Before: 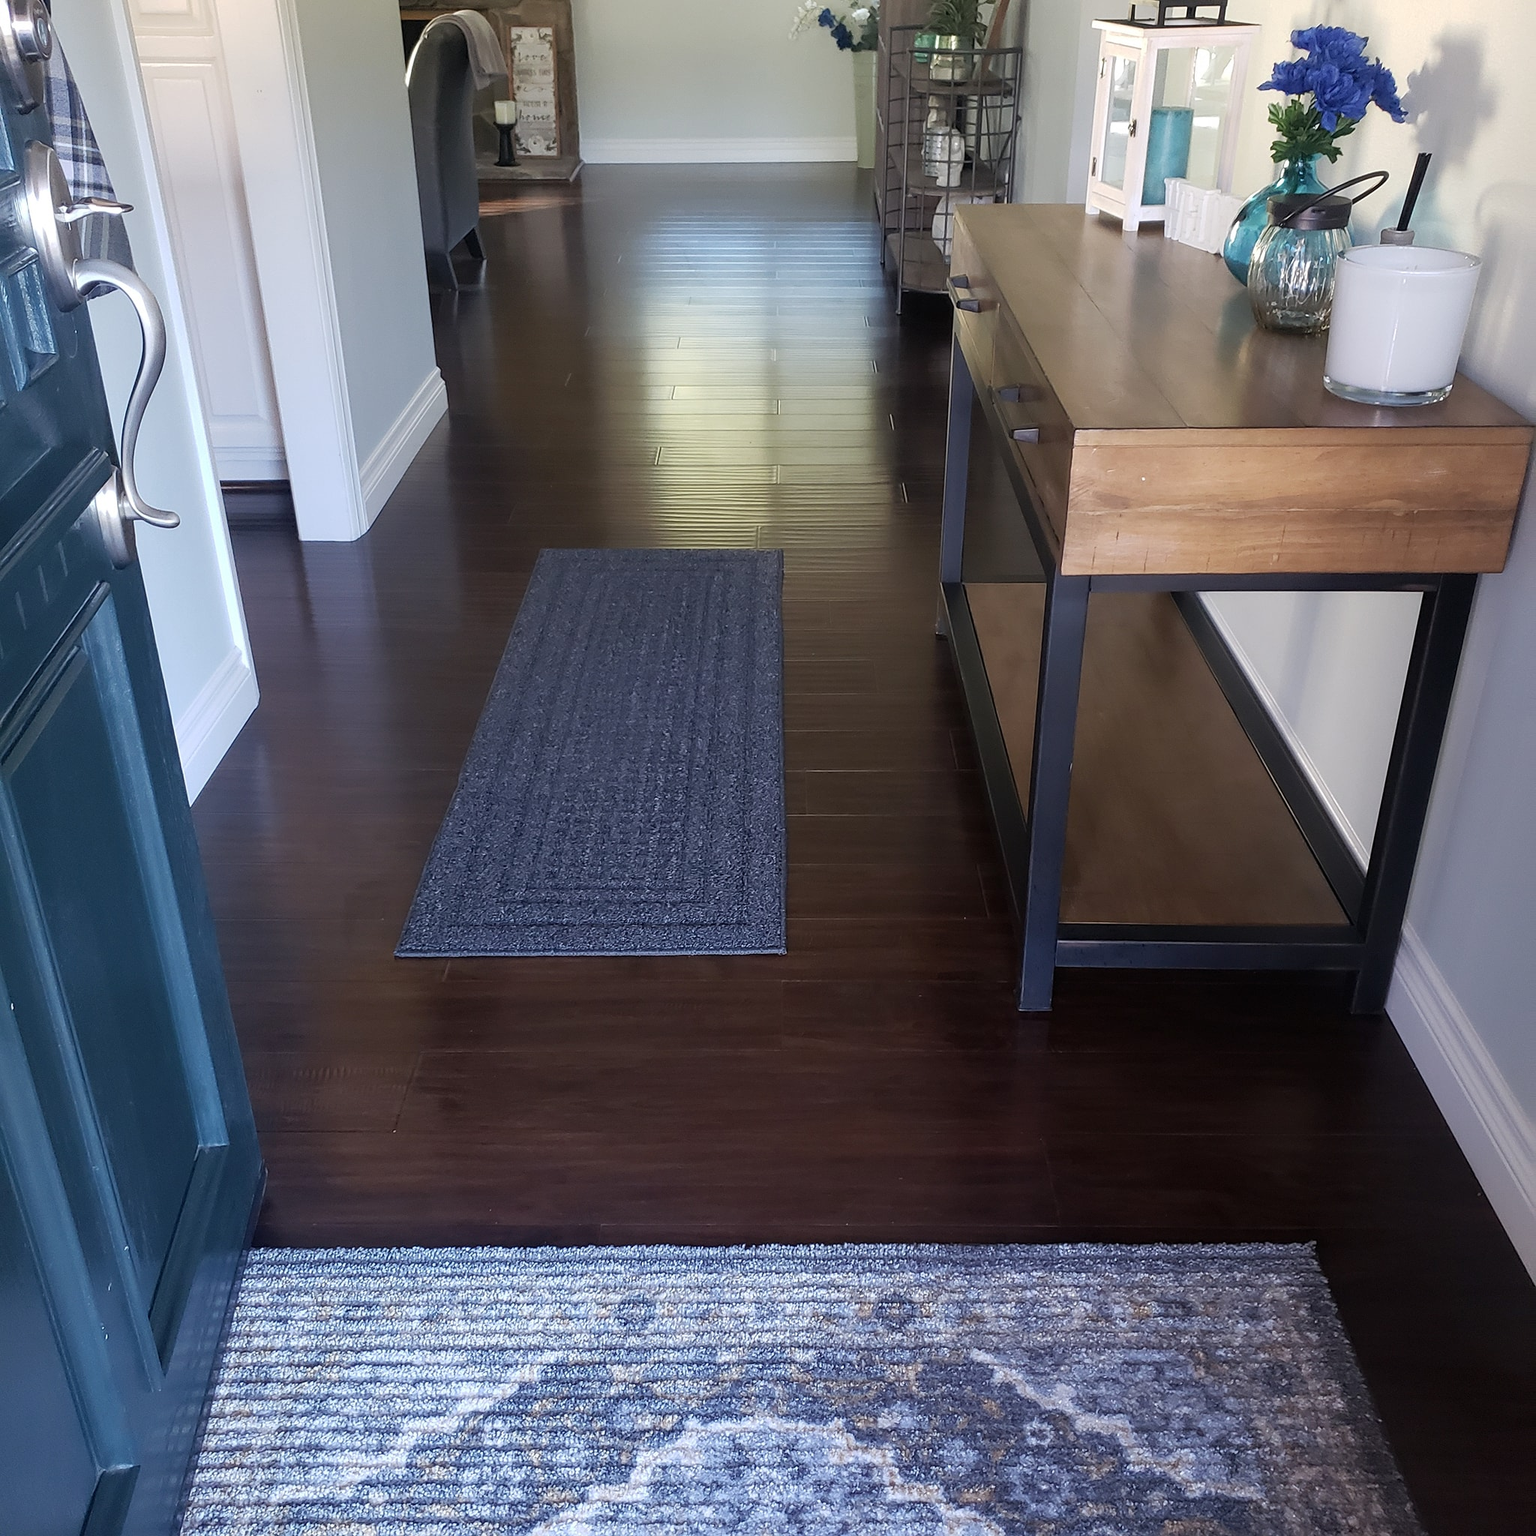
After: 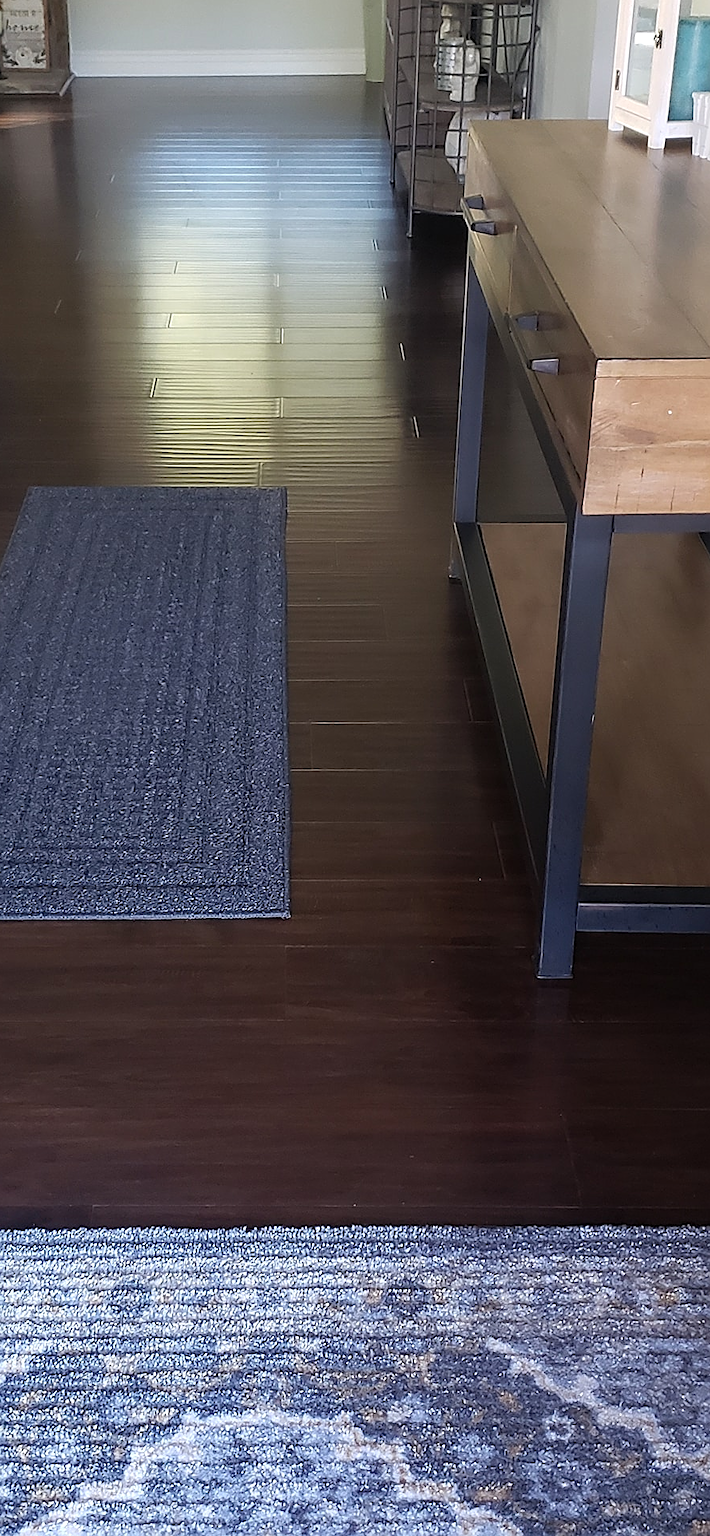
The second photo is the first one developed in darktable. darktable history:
crop: left 33.469%, top 5.97%, right 23.067%
exposure: black level correction -0.001, exposure 0.08 EV, compensate highlight preservation false
color calibration: illuminant same as pipeline (D50), adaptation XYZ, x 0.346, y 0.358, temperature 5016.16 K
sharpen: on, module defaults
